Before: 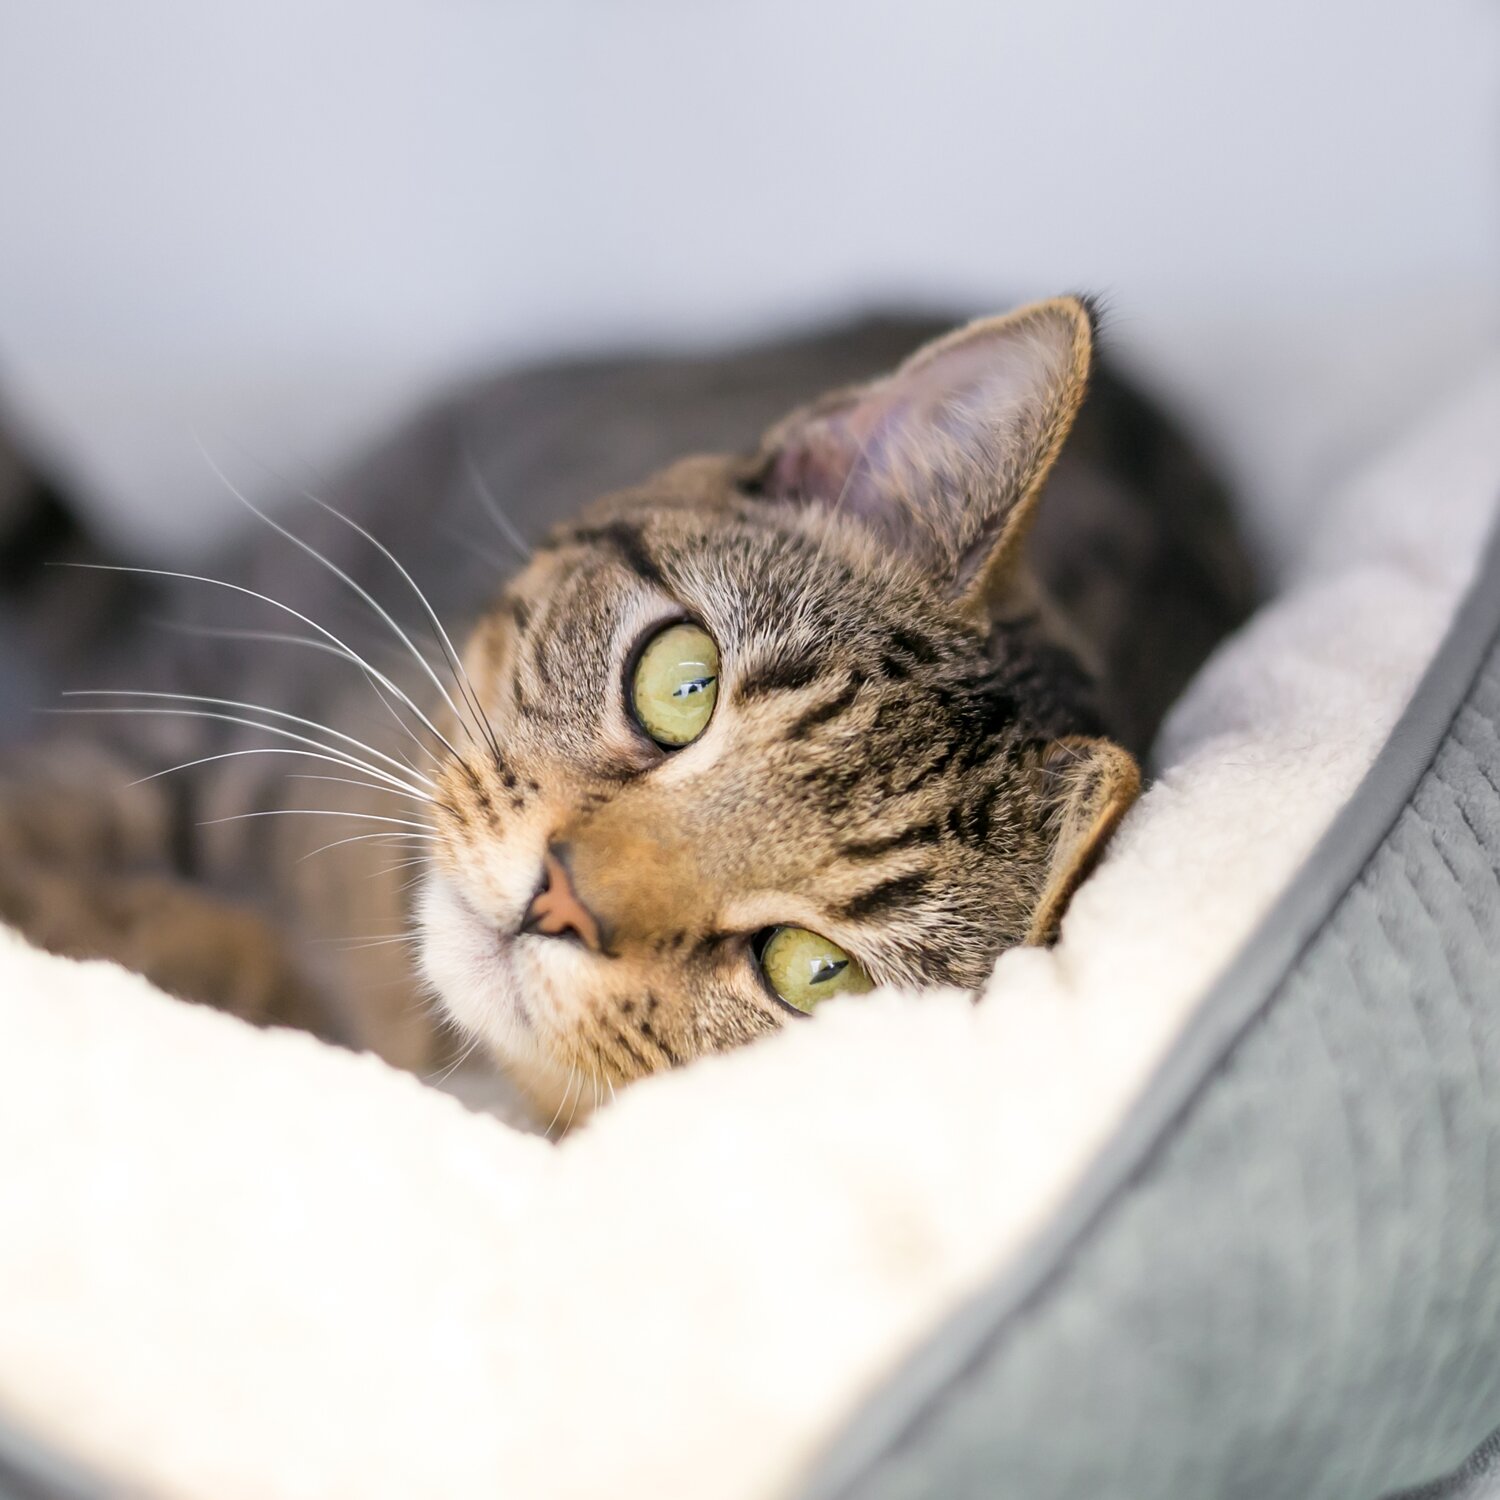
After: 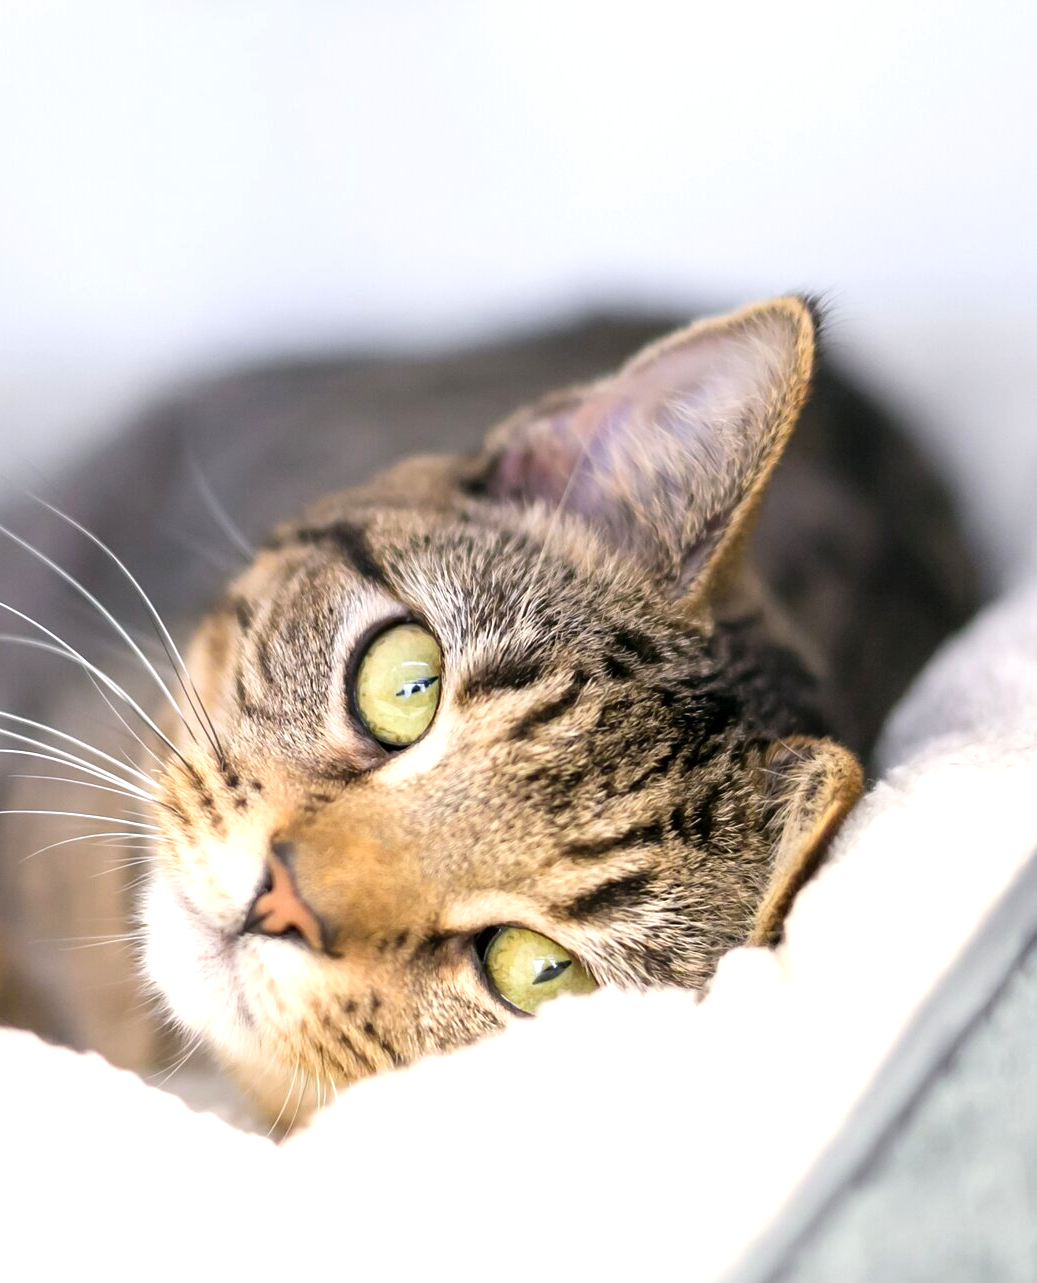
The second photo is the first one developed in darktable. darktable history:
levels: levels [0, 0.43, 0.859]
crop: left 18.467%, right 12.36%, bottom 14.438%
